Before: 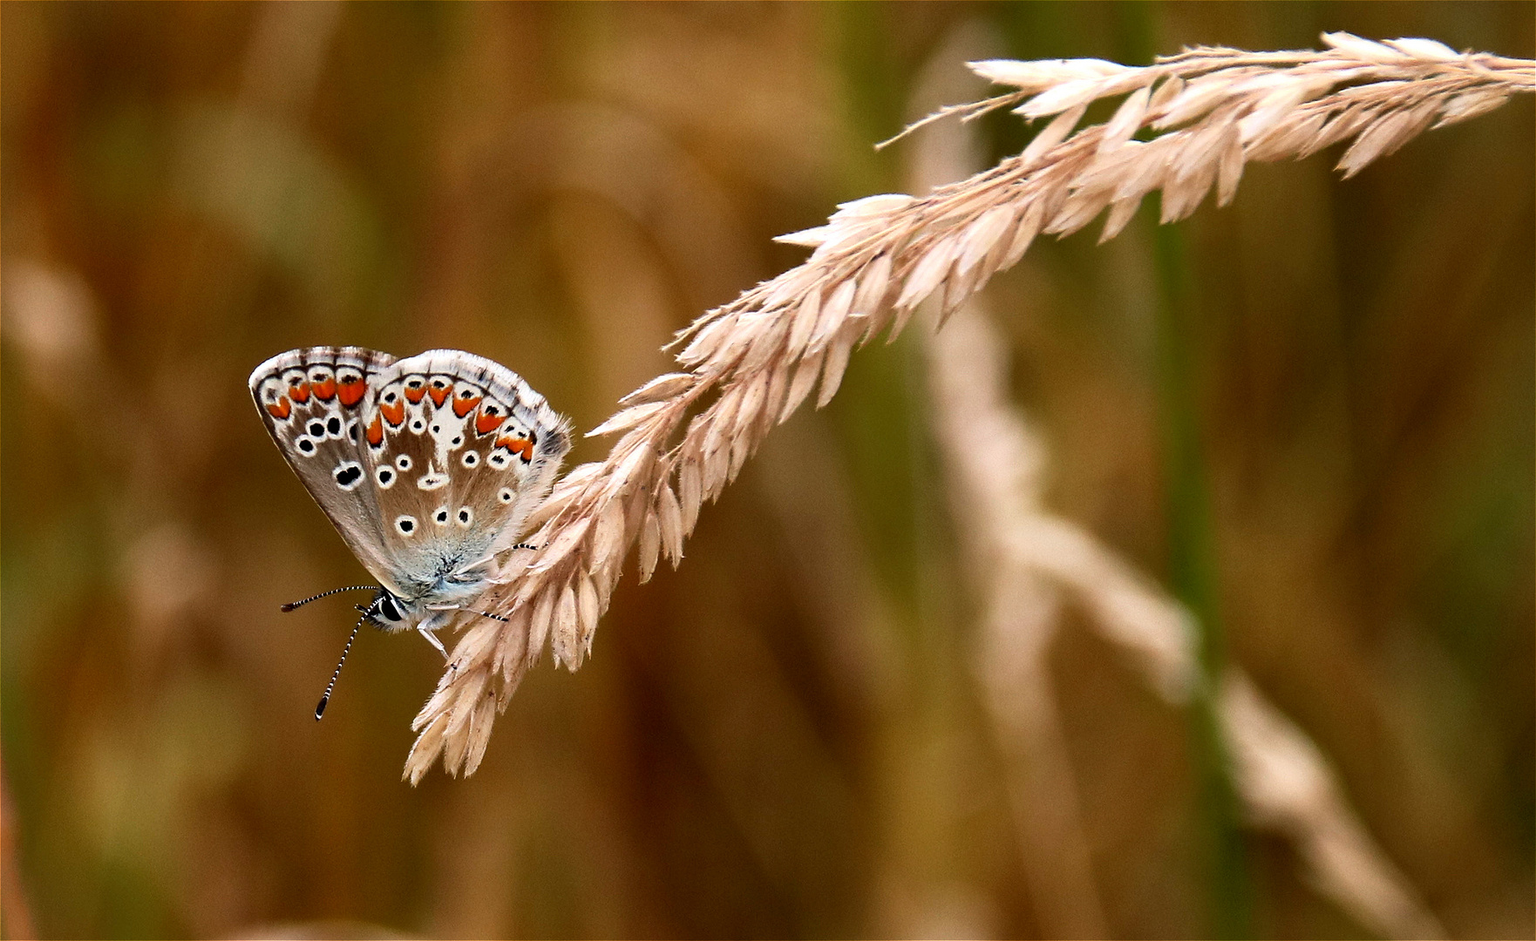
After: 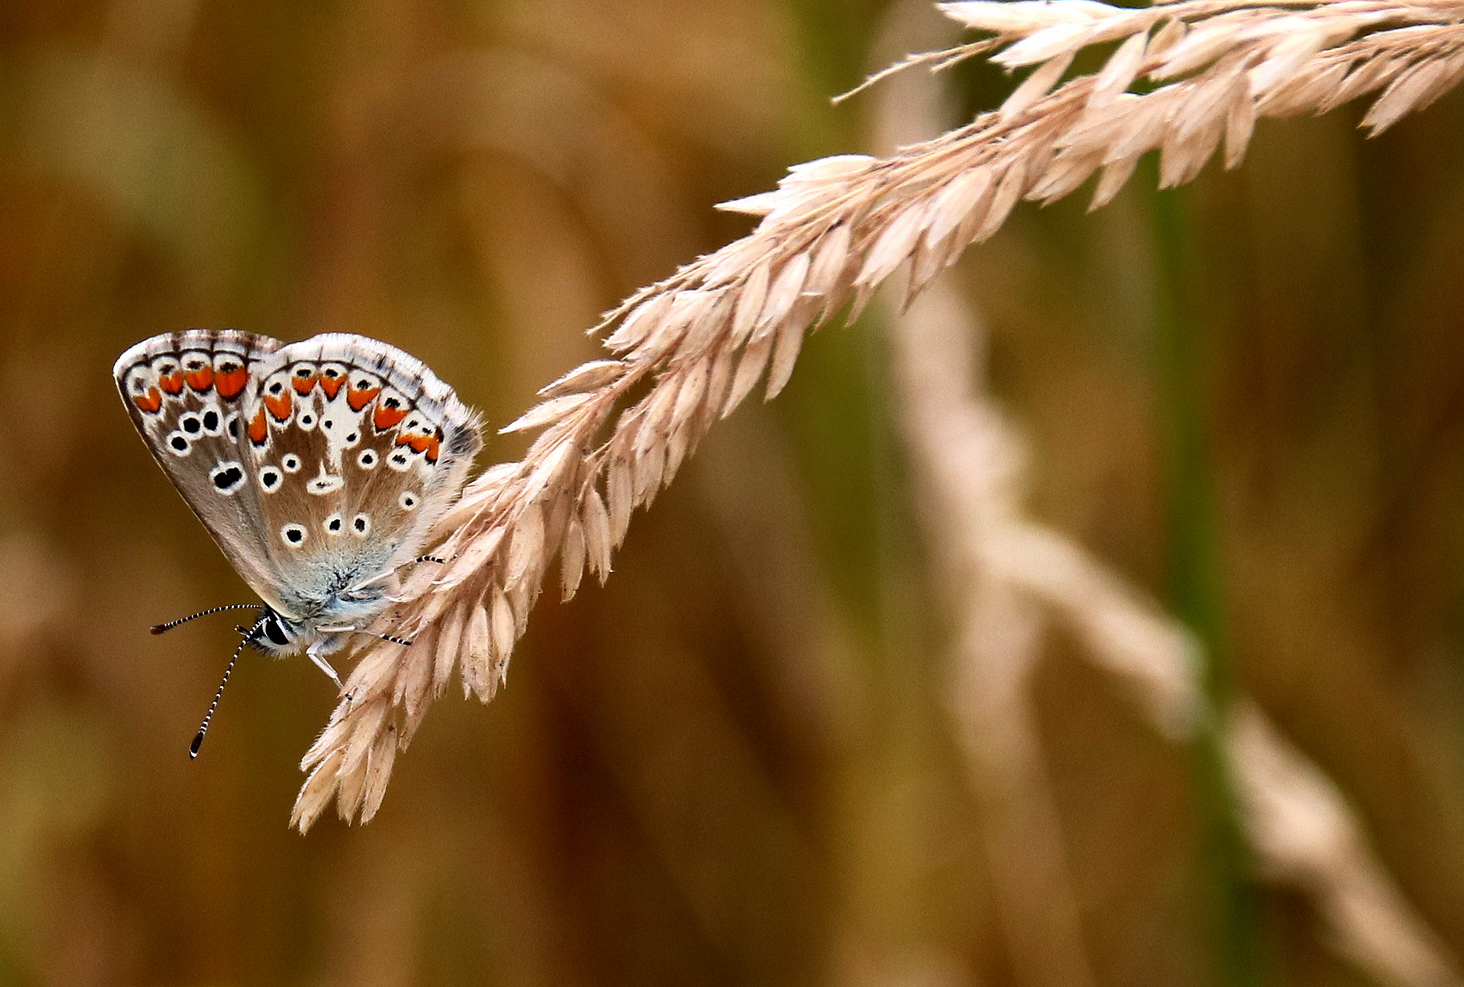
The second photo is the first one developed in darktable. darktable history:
crop: left 9.786%, top 6.307%, right 7.083%, bottom 2.286%
